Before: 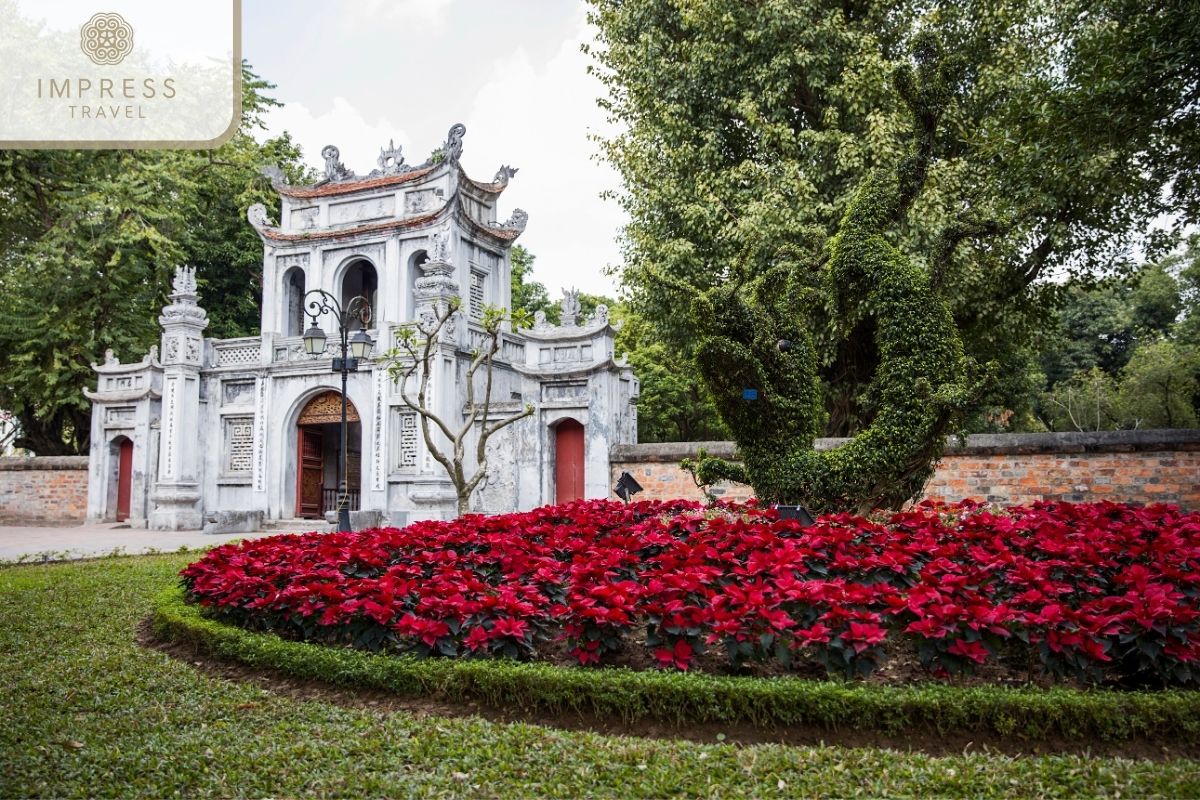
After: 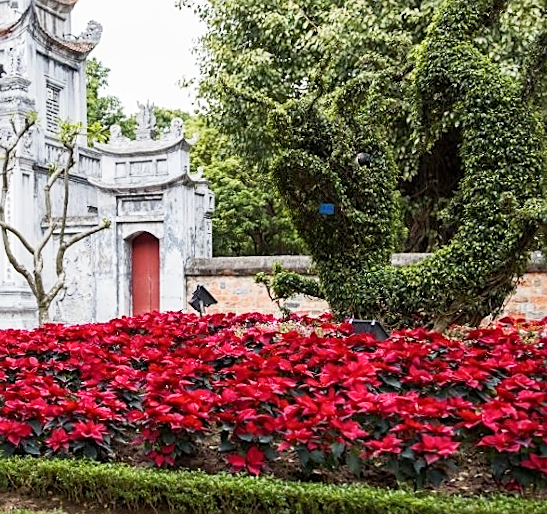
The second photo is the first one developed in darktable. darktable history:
sharpen: on, module defaults
rotate and perspective: rotation 0.062°, lens shift (vertical) 0.115, lens shift (horizontal) -0.133, crop left 0.047, crop right 0.94, crop top 0.061, crop bottom 0.94
crop: left 31.379%, top 24.658%, right 20.326%, bottom 6.628%
base curve: curves: ch0 [(0, 0) (0.204, 0.334) (0.55, 0.733) (1, 1)], preserve colors none
